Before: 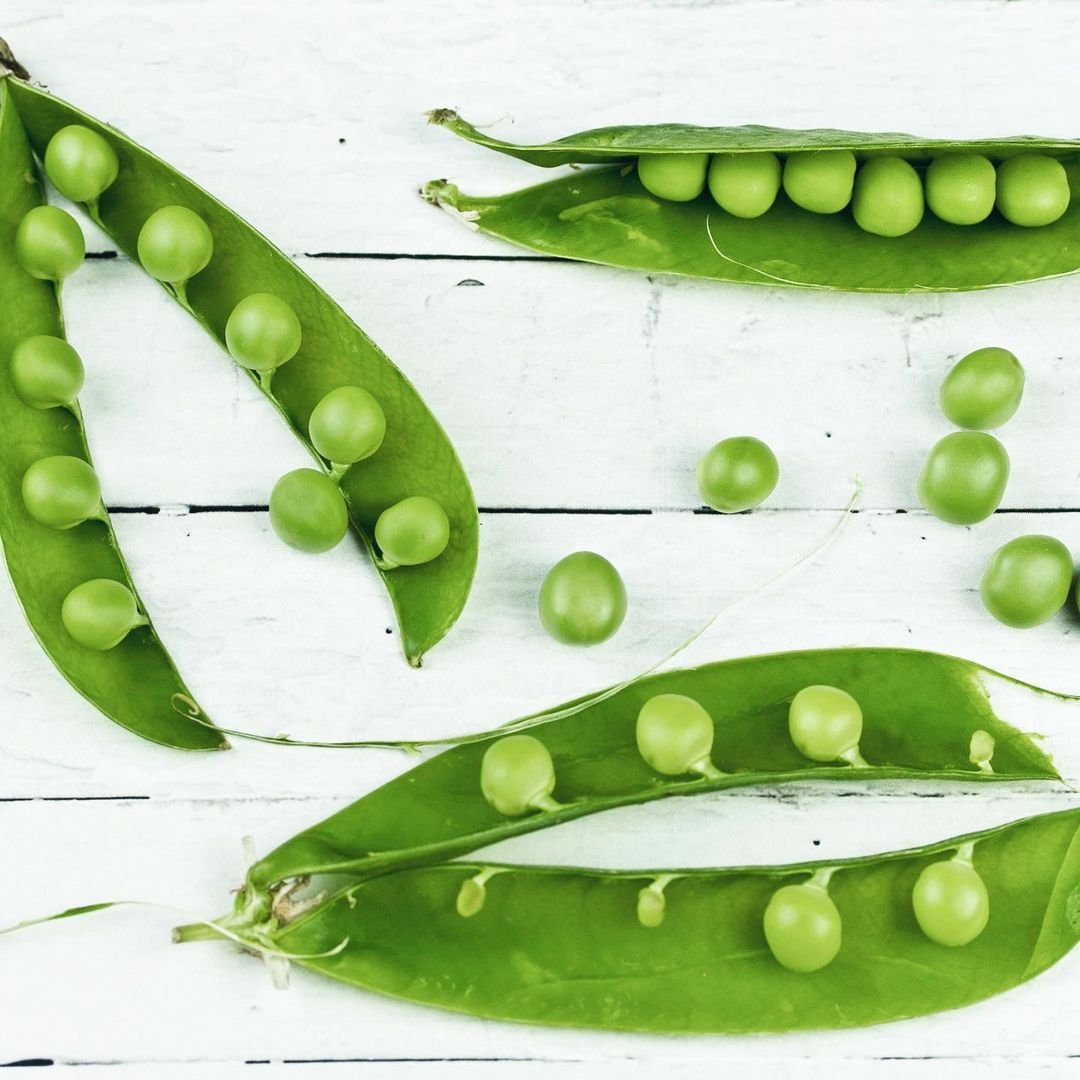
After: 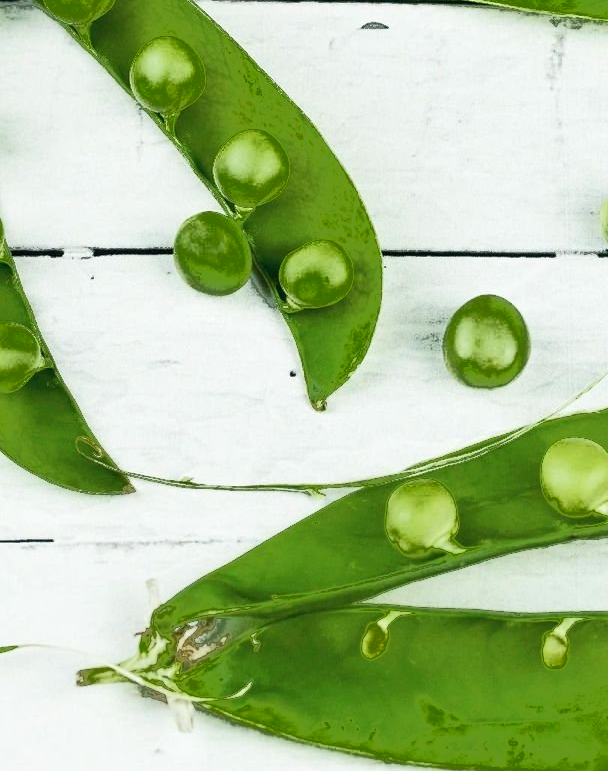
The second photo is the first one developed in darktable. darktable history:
crop: left 8.966%, top 23.852%, right 34.699%, bottom 4.703%
fill light: exposure -0.73 EV, center 0.69, width 2.2
color balance: mode lift, gamma, gain (sRGB), lift [0.97, 1, 1, 1], gamma [1.03, 1, 1, 1]
